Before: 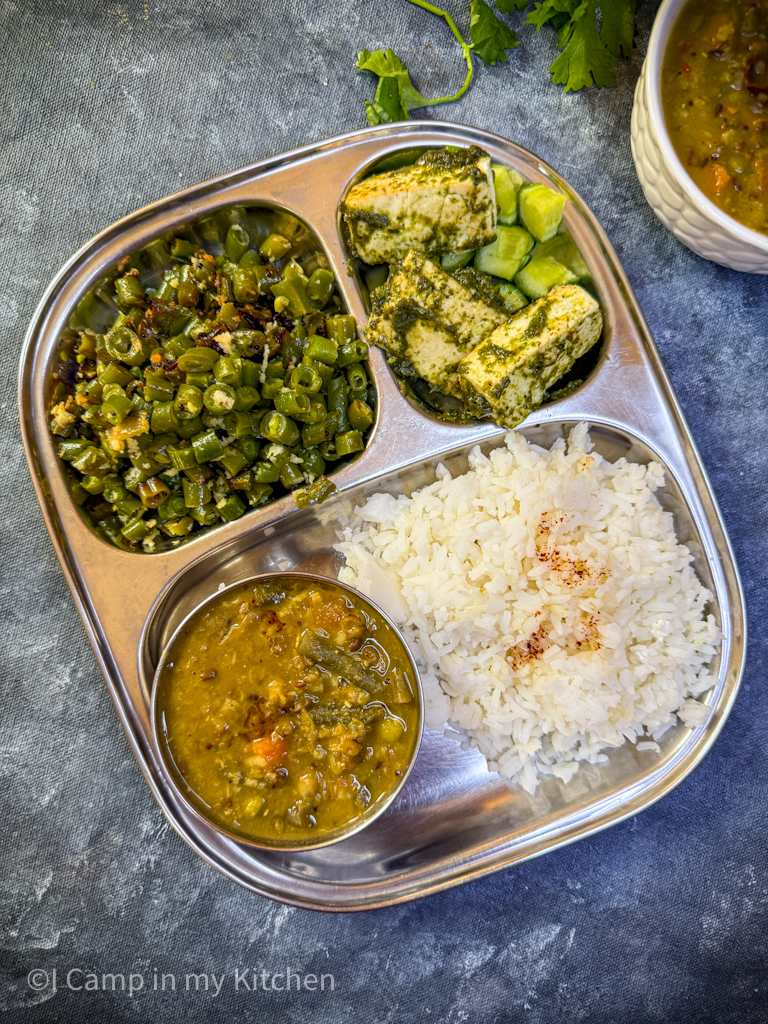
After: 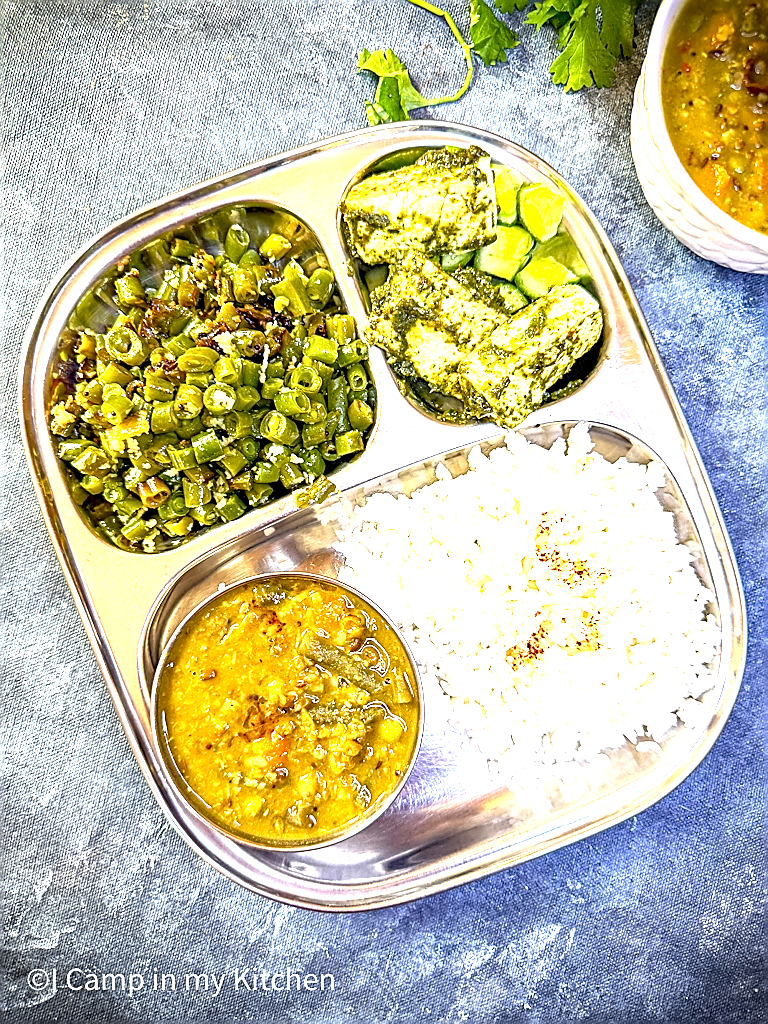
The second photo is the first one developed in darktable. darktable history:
exposure: black level correction 0.001, exposure 1.822 EV, compensate exposure bias true, compensate highlight preservation false
sharpen: radius 1.4, amount 1.25, threshold 0.7
